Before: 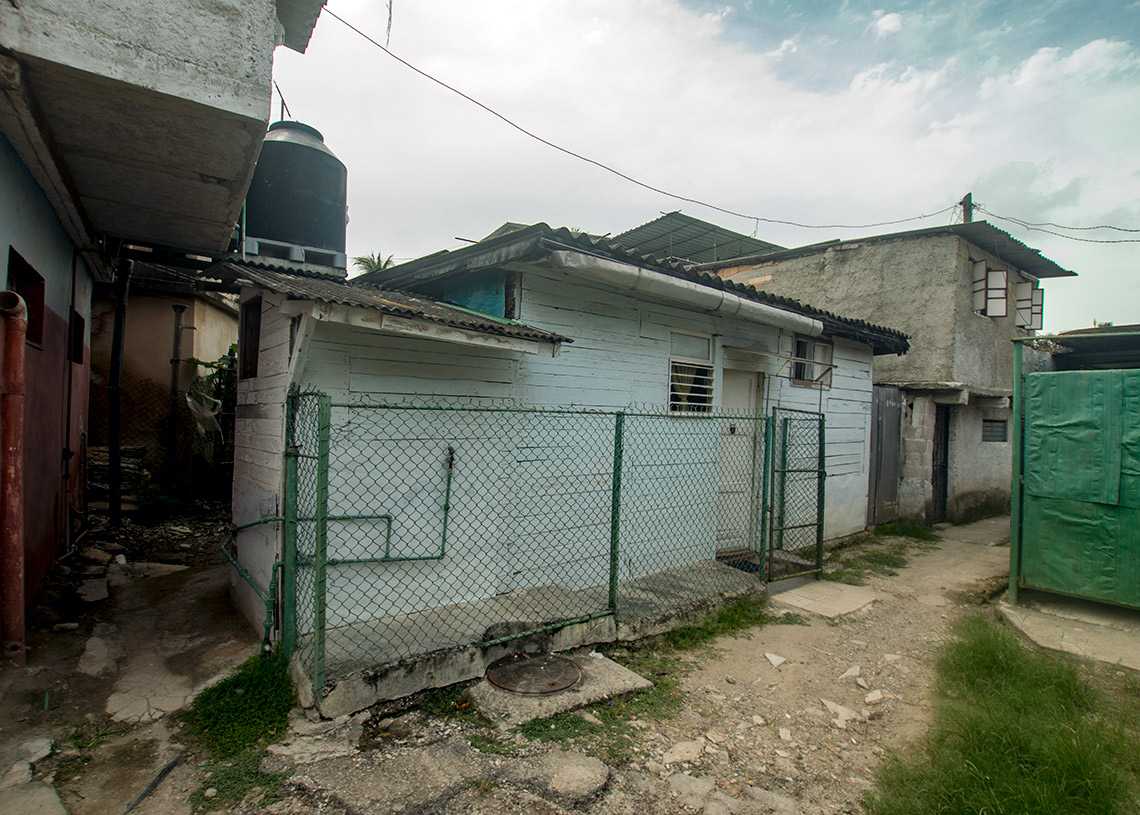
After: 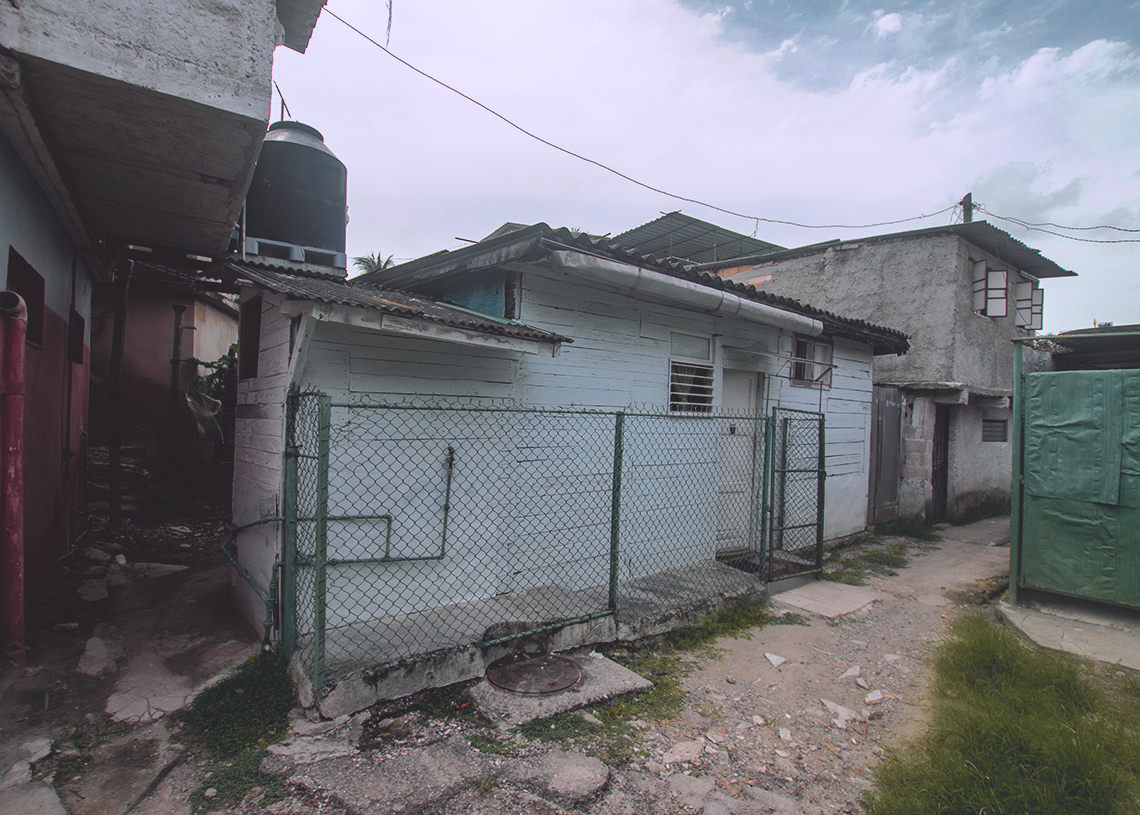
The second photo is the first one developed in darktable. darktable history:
exposure: black level correction -0.036, exposure -0.497 EV, compensate highlight preservation false
tone curve: curves: ch0 [(0, 0) (0.105, 0.068) (0.195, 0.162) (0.283, 0.283) (0.384, 0.404) (0.485, 0.531) (0.638, 0.681) (0.795, 0.879) (1, 0.977)]; ch1 [(0, 0) (0.161, 0.092) (0.35, 0.33) (0.379, 0.401) (0.456, 0.469) (0.498, 0.506) (0.521, 0.549) (0.58, 0.624) (0.635, 0.671) (1, 1)]; ch2 [(0, 0) (0.371, 0.362) (0.437, 0.437) (0.483, 0.484) (0.53, 0.515) (0.56, 0.58) (0.622, 0.606) (1, 1)], color space Lab, independent channels, preserve colors none
white balance: red 0.967, blue 1.119, emerald 0.756
